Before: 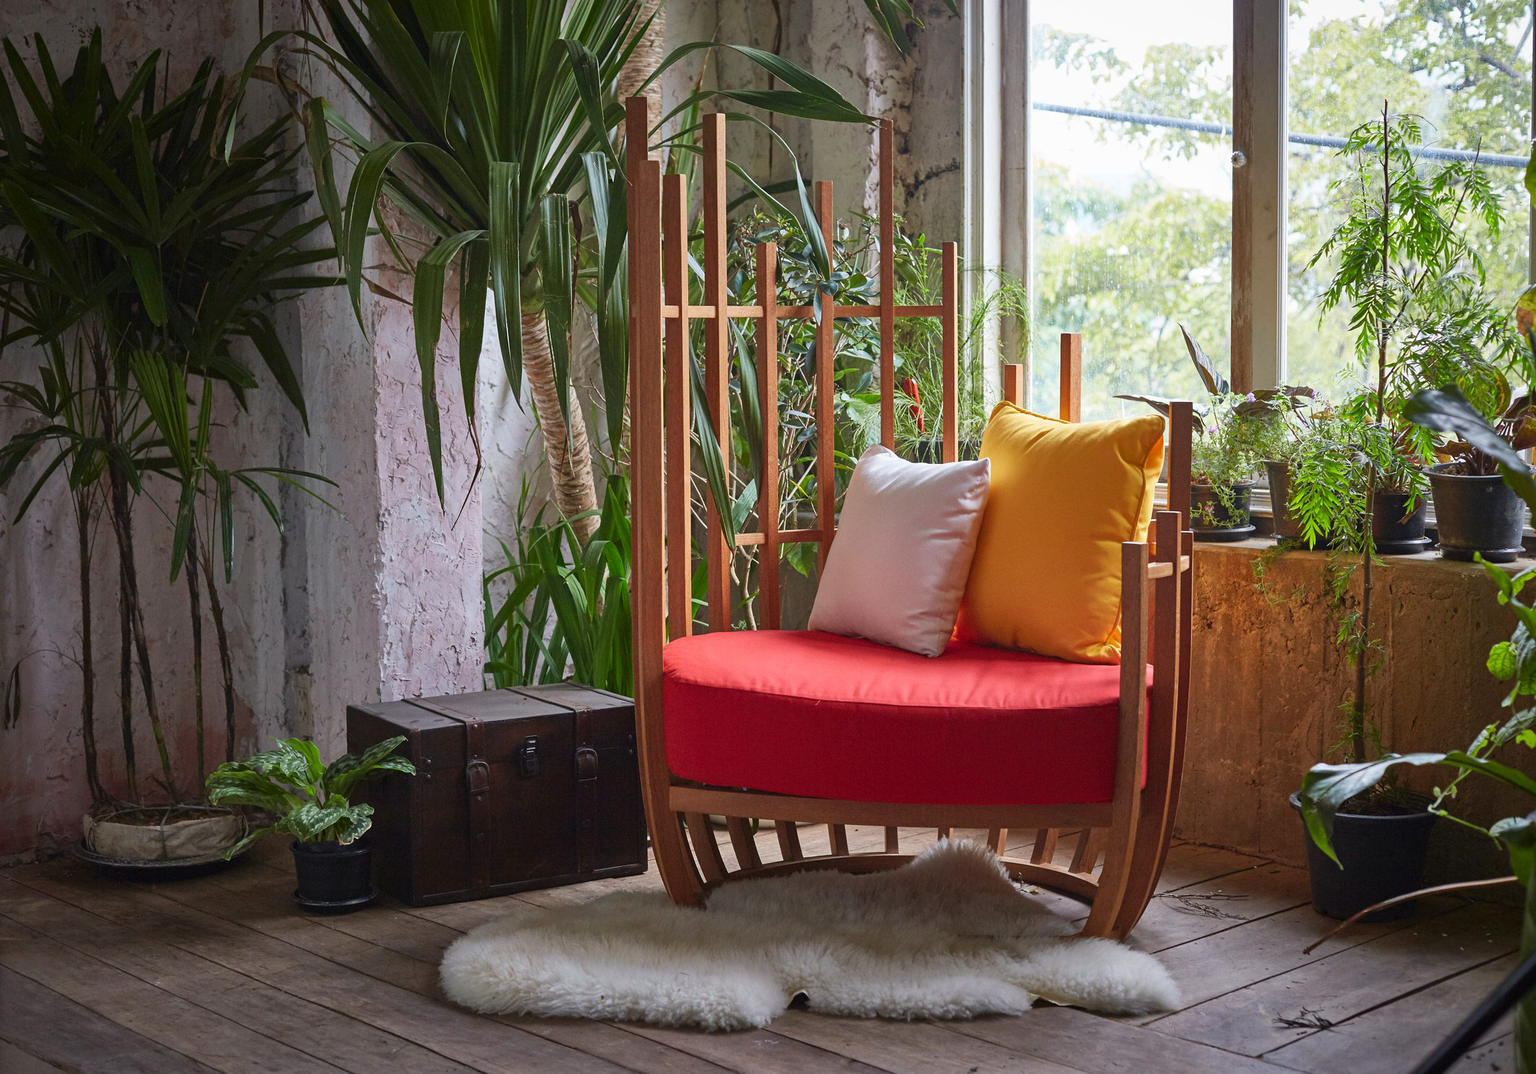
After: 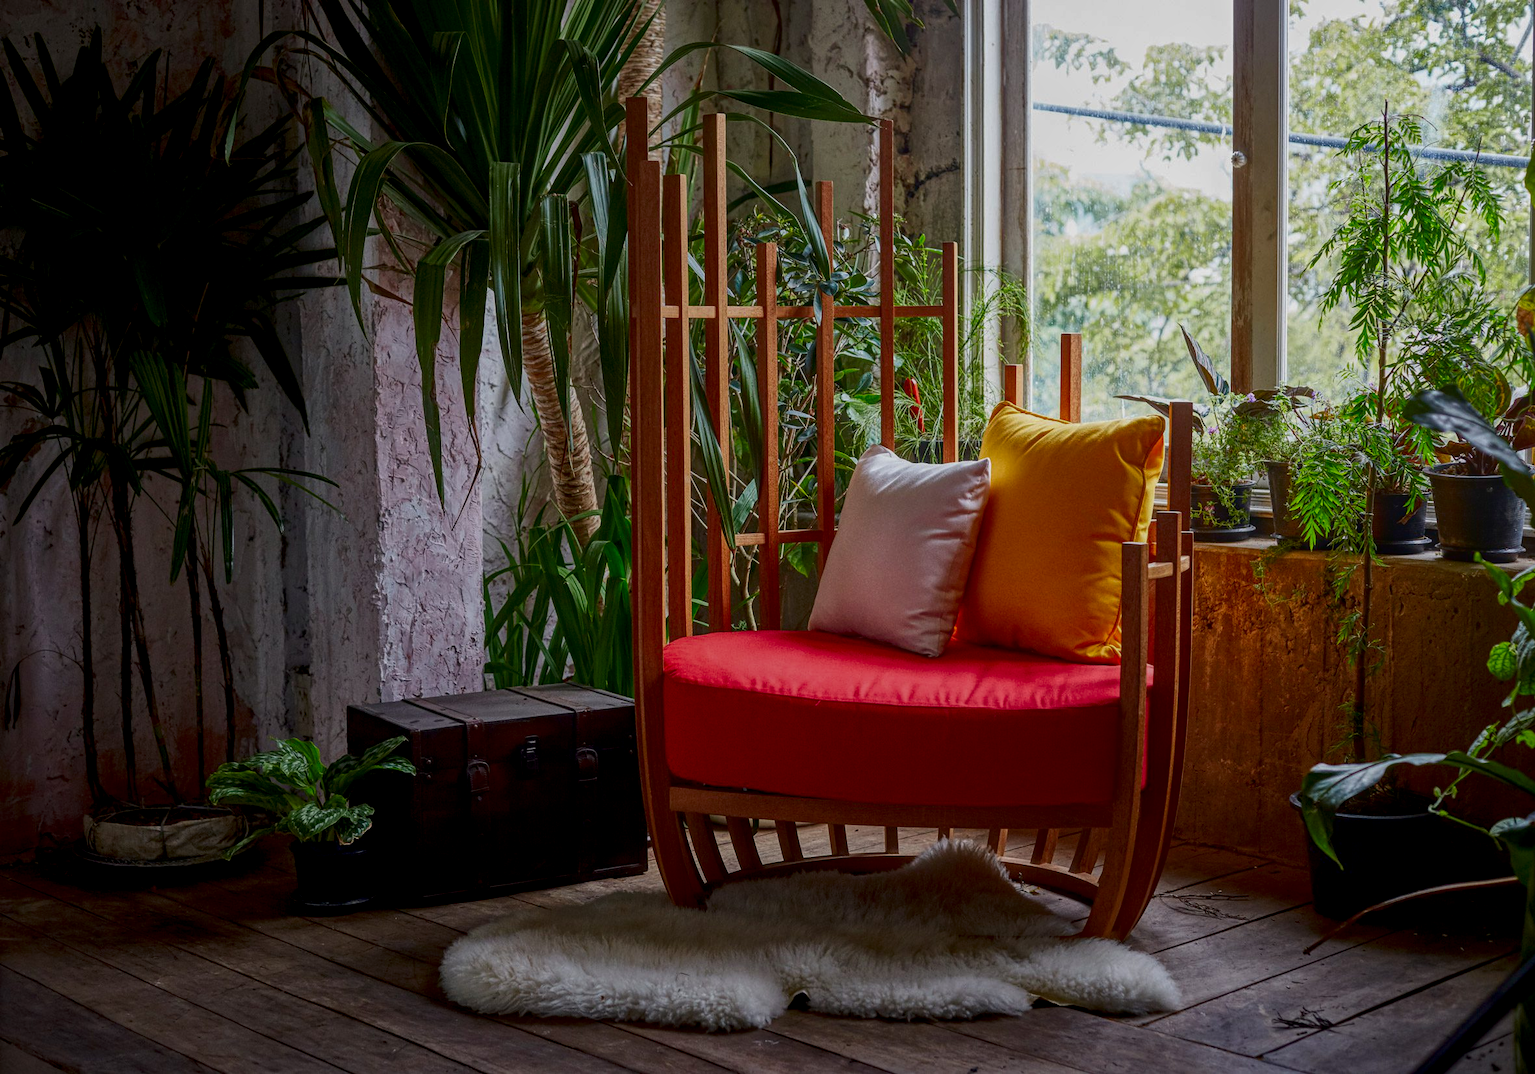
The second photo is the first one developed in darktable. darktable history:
tone equalizer: on, module defaults
local contrast: highlights 67%, shadows 33%, detail 167%, midtone range 0.2
exposure: black level correction 0.006, exposure -0.222 EV, compensate highlight preservation false
contrast brightness saturation: contrast 0.1, brightness -0.271, saturation 0.146
